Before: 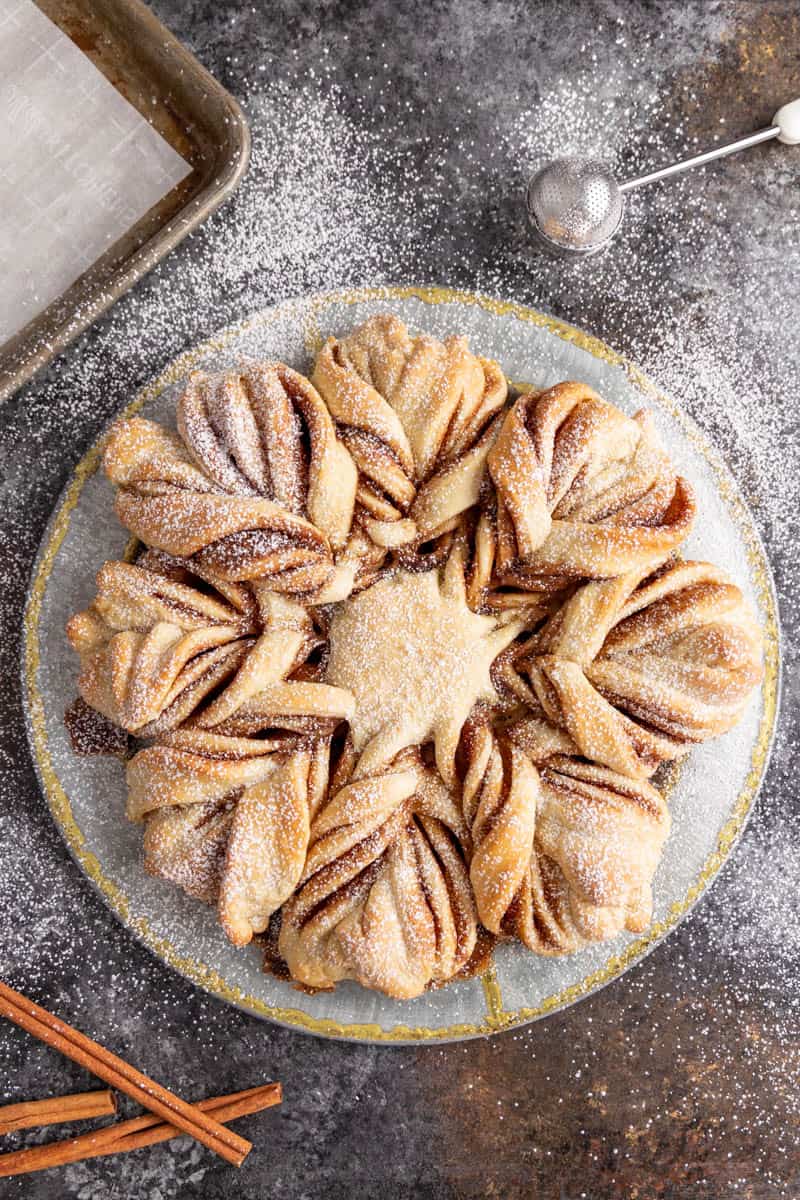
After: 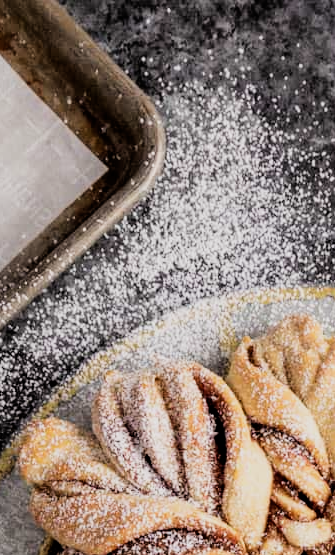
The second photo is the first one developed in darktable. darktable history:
crop and rotate: left 10.817%, top 0.062%, right 47.194%, bottom 53.626%
filmic rgb: black relative exposure -5 EV, hardness 2.88, contrast 1.3, highlights saturation mix -30%
